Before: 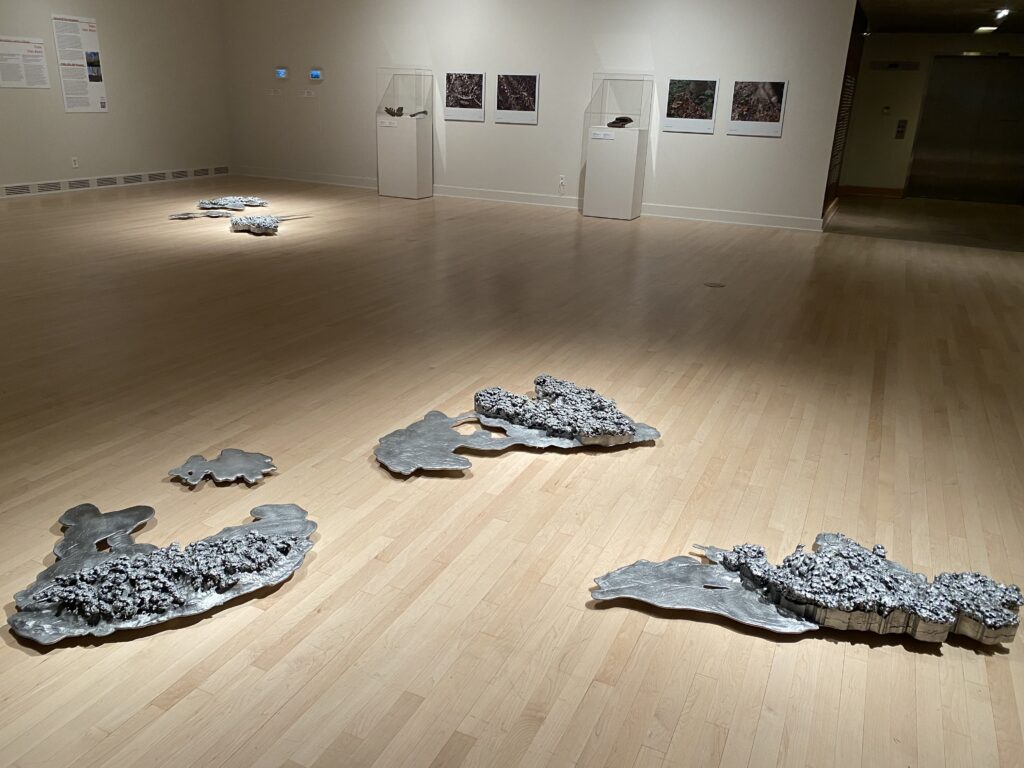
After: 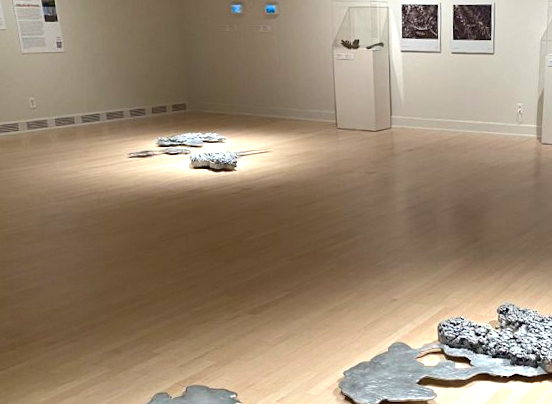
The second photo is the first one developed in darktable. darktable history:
exposure: black level correction 0, exposure 0.7 EV, compensate exposure bias true, compensate highlight preservation false
rotate and perspective: rotation -1.42°, crop left 0.016, crop right 0.984, crop top 0.035, crop bottom 0.965
crop and rotate: left 3.047%, top 7.509%, right 42.236%, bottom 37.598%
